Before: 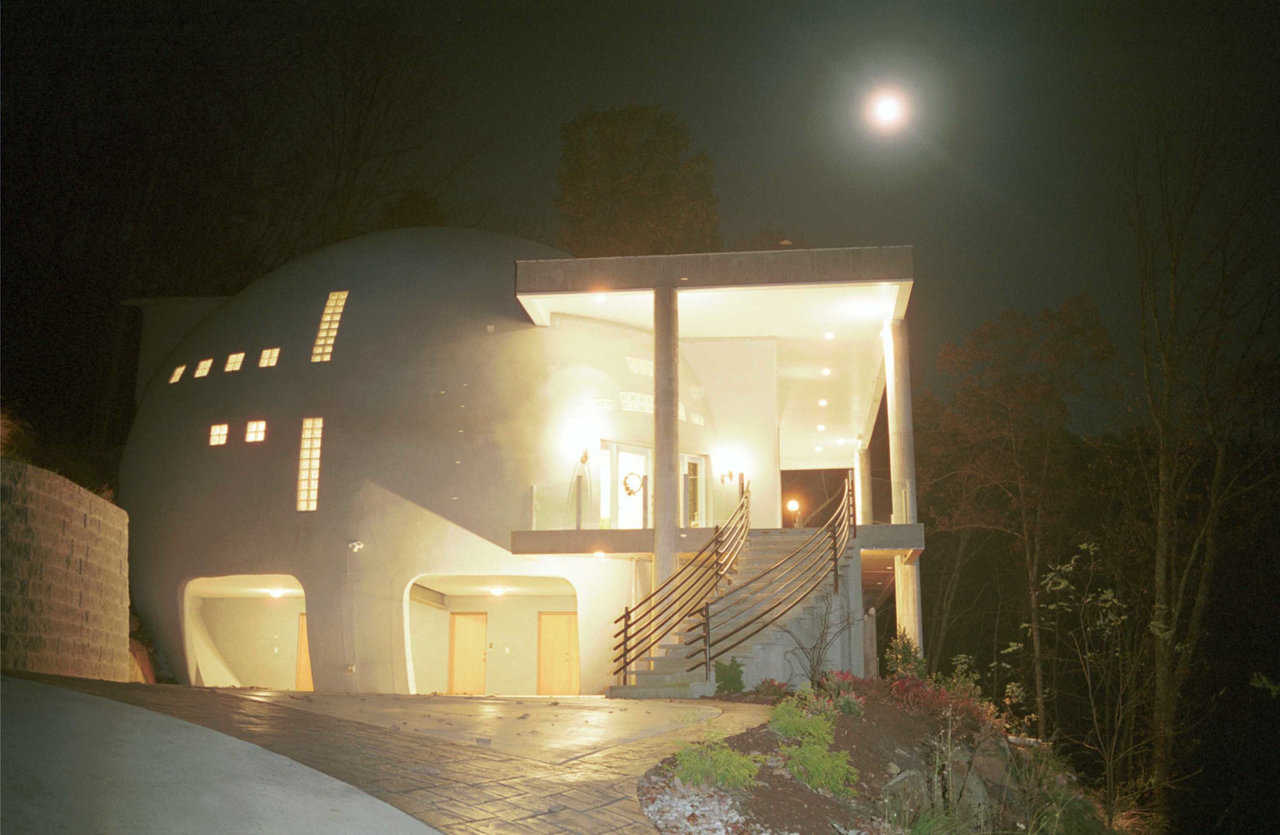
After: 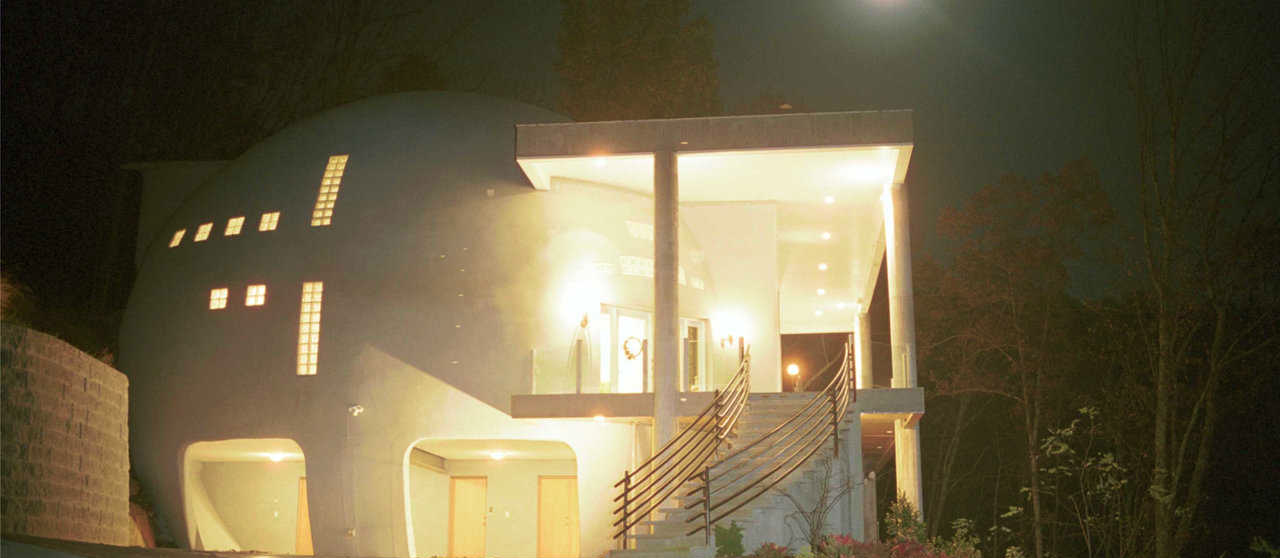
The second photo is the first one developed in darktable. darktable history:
crop: top 16.4%, bottom 16.692%
tone equalizer: on, module defaults
velvia: strength 21.9%
